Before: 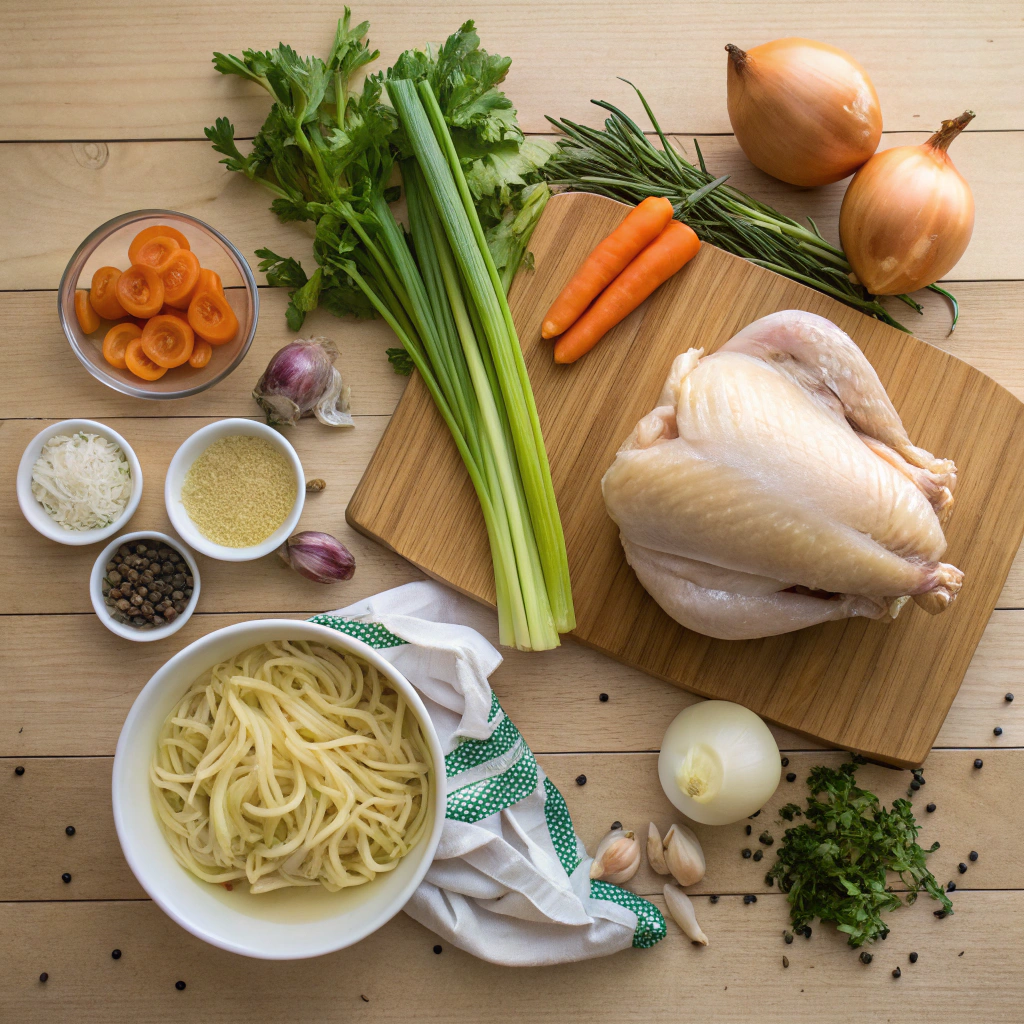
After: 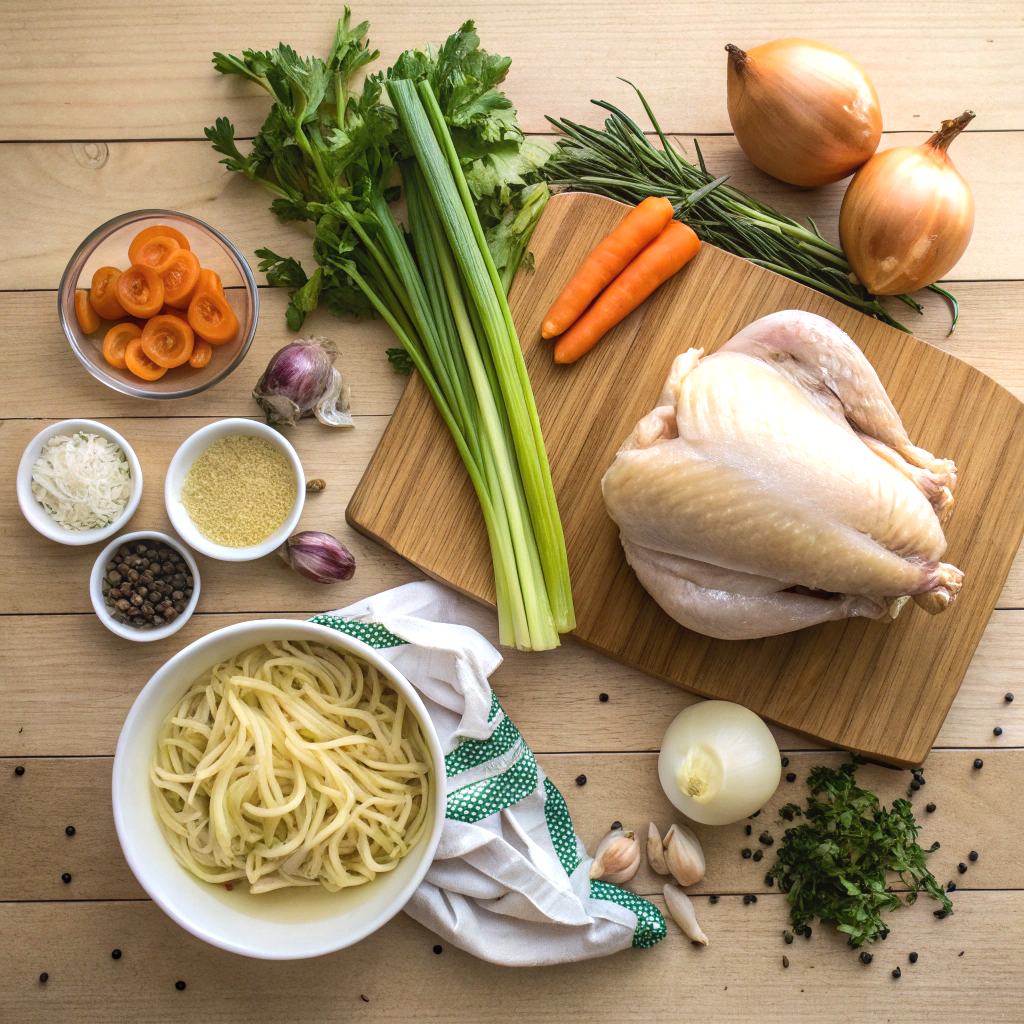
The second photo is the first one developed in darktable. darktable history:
tone equalizer: -8 EV -0.414 EV, -7 EV -0.382 EV, -6 EV -0.299 EV, -5 EV -0.229 EV, -3 EV 0.23 EV, -2 EV 0.358 EV, -1 EV 0.415 EV, +0 EV 0.424 EV, edges refinement/feathering 500, mask exposure compensation -1.57 EV, preserve details no
local contrast: detail 109%
